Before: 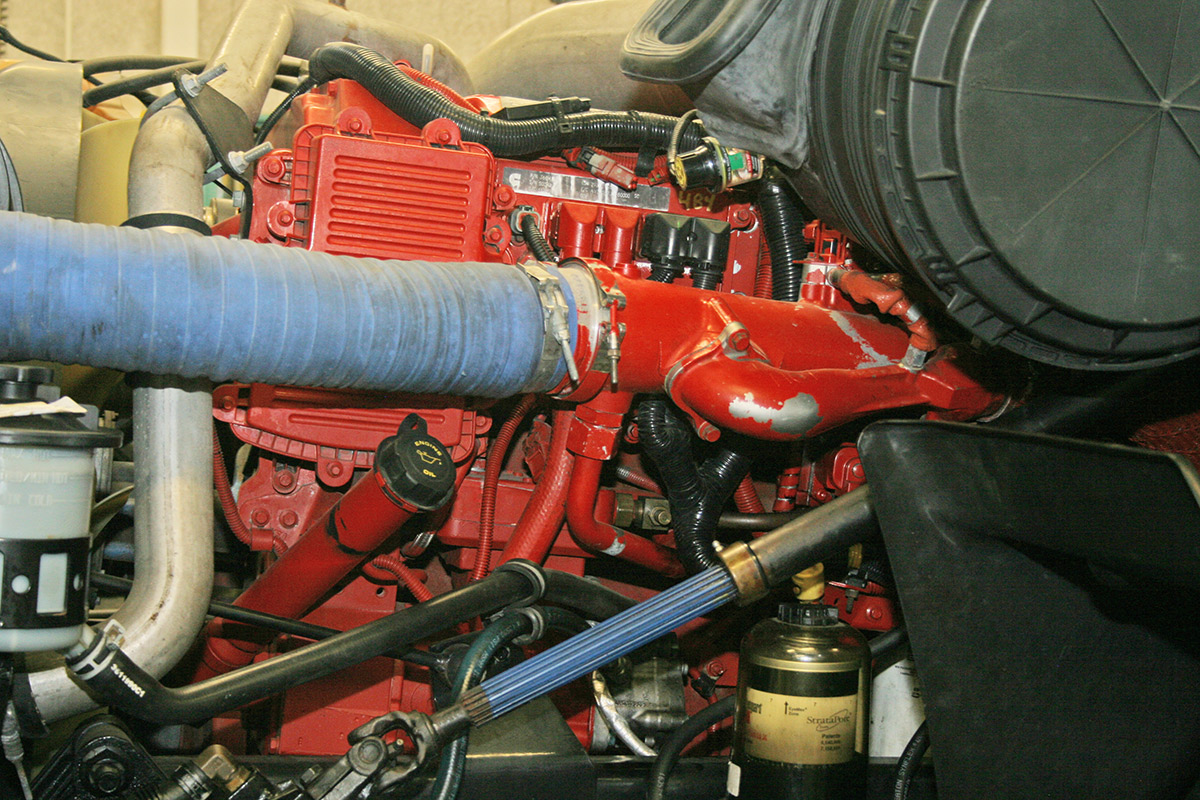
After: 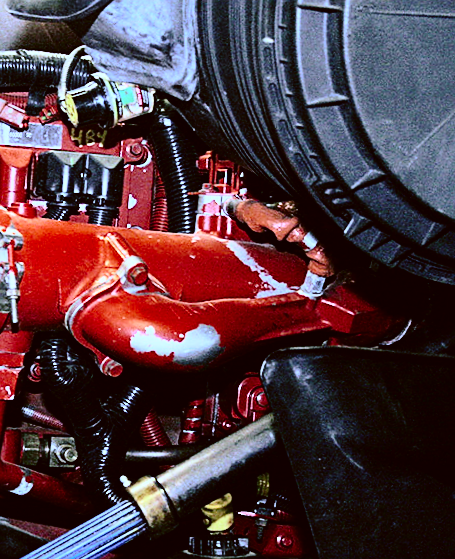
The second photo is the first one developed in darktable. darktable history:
crop and rotate: left 49.936%, top 10.094%, right 13.136%, bottom 24.256%
white balance: red 0.766, blue 1.537
rotate and perspective: rotation -2.56°, automatic cropping off
tone curve: curves: ch0 [(0, 0) (0.003, 0.006) (0.011, 0.014) (0.025, 0.024) (0.044, 0.035) (0.069, 0.046) (0.1, 0.074) (0.136, 0.115) (0.177, 0.161) (0.224, 0.226) (0.277, 0.293) (0.335, 0.364) (0.399, 0.441) (0.468, 0.52) (0.543, 0.58) (0.623, 0.657) (0.709, 0.72) (0.801, 0.794) (0.898, 0.883) (1, 1)], preserve colors none
contrast brightness saturation: contrast 0.07, brightness -0.14, saturation 0.11
sharpen: on, module defaults
rgb curve: curves: ch0 [(0, 0) (0.21, 0.15) (0.24, 0.21) (0.5, 0.75) (0.75, 0.96) (0.89, 0.99) (1, 1)]; ch1 [(0, 0.02) (0.21, 0.13) (0.25, 0.2) (0.5, 0.67) (0.75, 0.9) (0.89, 0.97) (1, 1)]; ch2 [(0, 0.02) (0.21, 0.13) (0.25, 0.2) (0.5, 0.67) (0.75, 0.9) (0.89, 0.97) (1, 1)], compensate middle gray true
color correction: highlights a* 6.27, highlights b* 8.19, shadows a* 5.94, shadows b* 7.23, saturation 0.9
